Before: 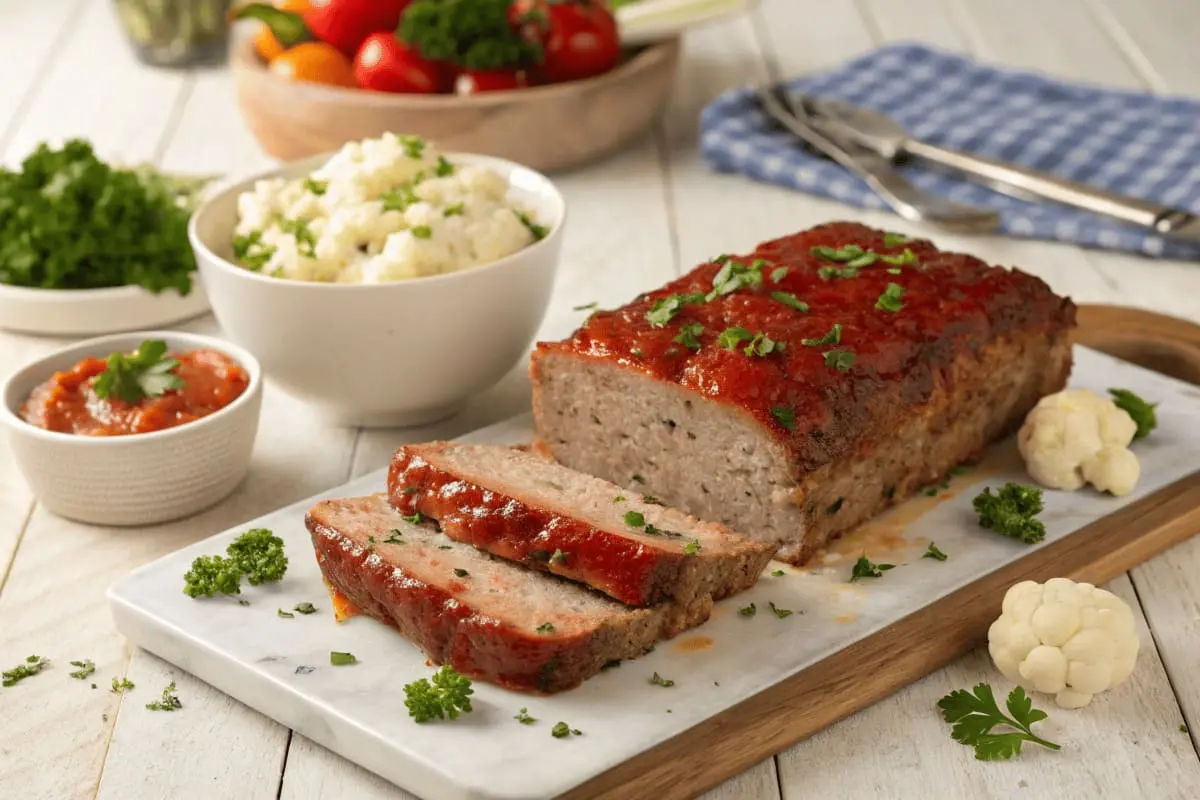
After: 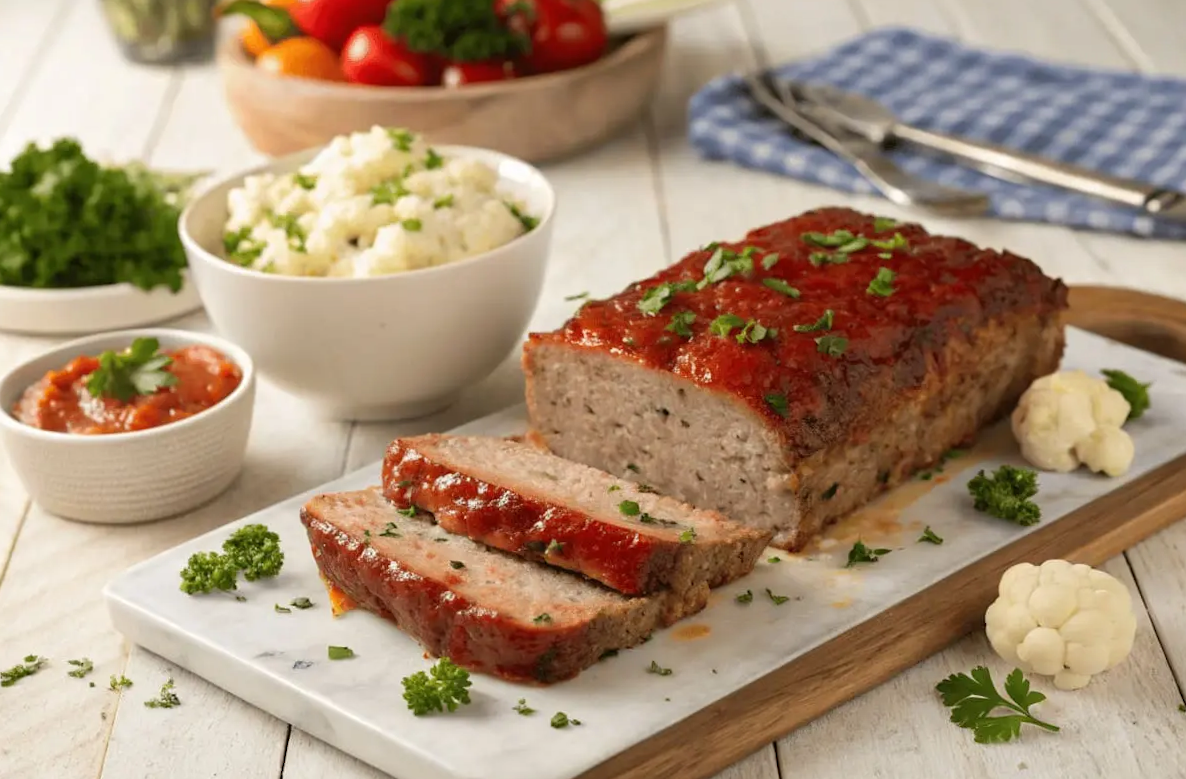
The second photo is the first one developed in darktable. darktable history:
rotate and perspective: rotation -1°, crop left 0.011, crop right 0.989, crop top 0.025, crop bottom 0.975
tone equalizer: on, module defaults
